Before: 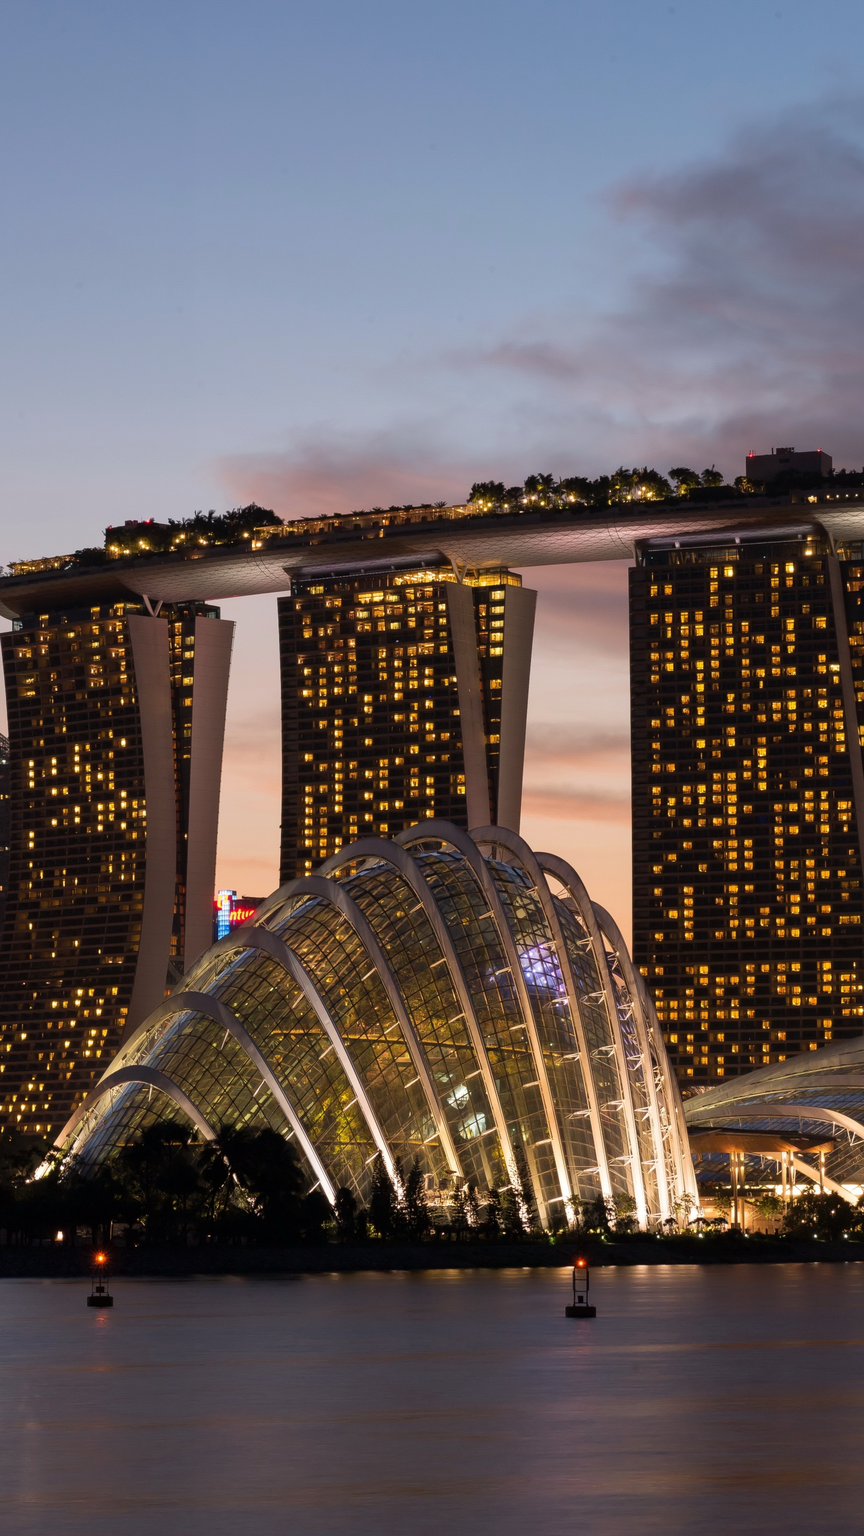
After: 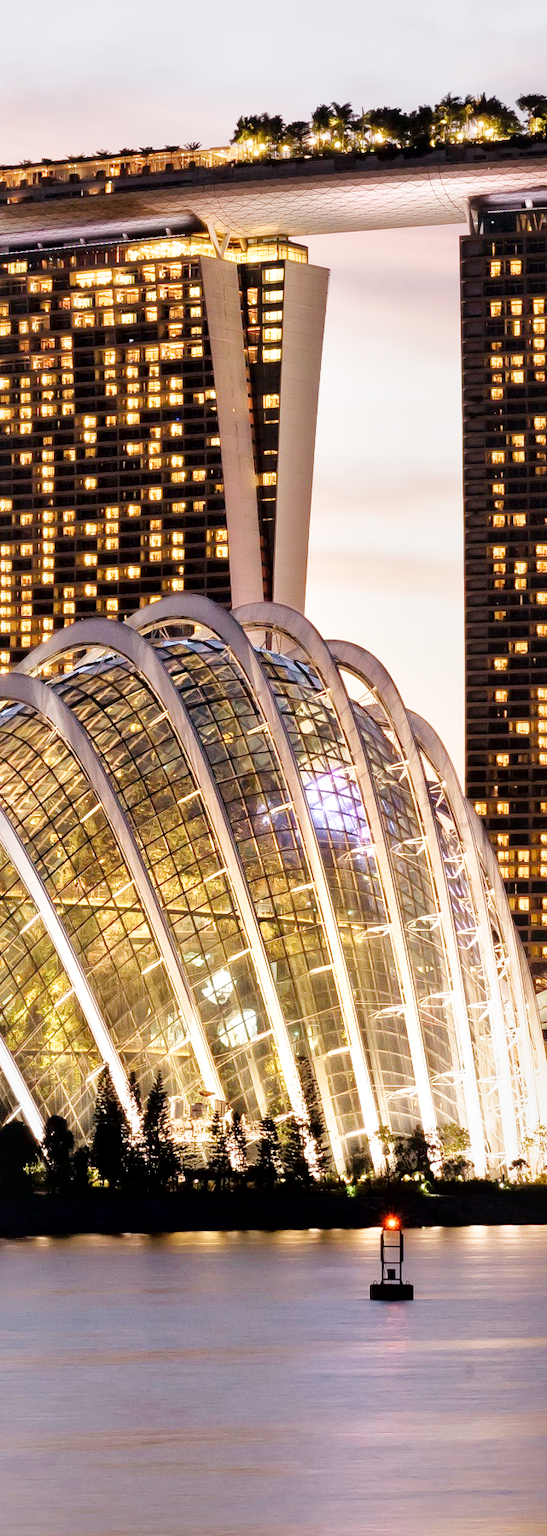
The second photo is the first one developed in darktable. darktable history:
filmic rgb: black relative exposure -7.15 EV, white relative exposure 5.39 EV, hardness 3.03, preserve chrominance no, color science v5 (2021)
tone curve: curves: ch0 [(0, 0.021) (0.049, 0.044) (0.152, 0.14) (0.328, 0.377) (0.473, 0.543) (0.641, 0.705) (0.85, 0.894) (1, 0.969)]; ch1 [(0, 0) (0.302, 0.331) (0.433, 0.432) (0.472, 0.47) (0.502, 0.503) (0.527, 0.516) (0.564, 0.573) (0.614, 0.626) (0.677, 0.701) (0.859, 0.885) (1, 1)]; ch2 [(0, 0) (0.33, 0.301) (0.447, 0.44) (0.487, 0.496) (0.502, 0.516) (0.535, 0.563) (0.565, 0.597) (0.608, 0.641) (1, 1)], color space Lab, linked channels, preserve colors none
crop: left 35.297%, top 26.135%, right 20.047%, bottom 3.363%
exposure: exposure 2.015 EV, compensate exposure bias true, compensate highlight preservation false
local contrast: mode bilateral grid, contrast 25, coarseness 61, detail 150%, midtone range 0.2
